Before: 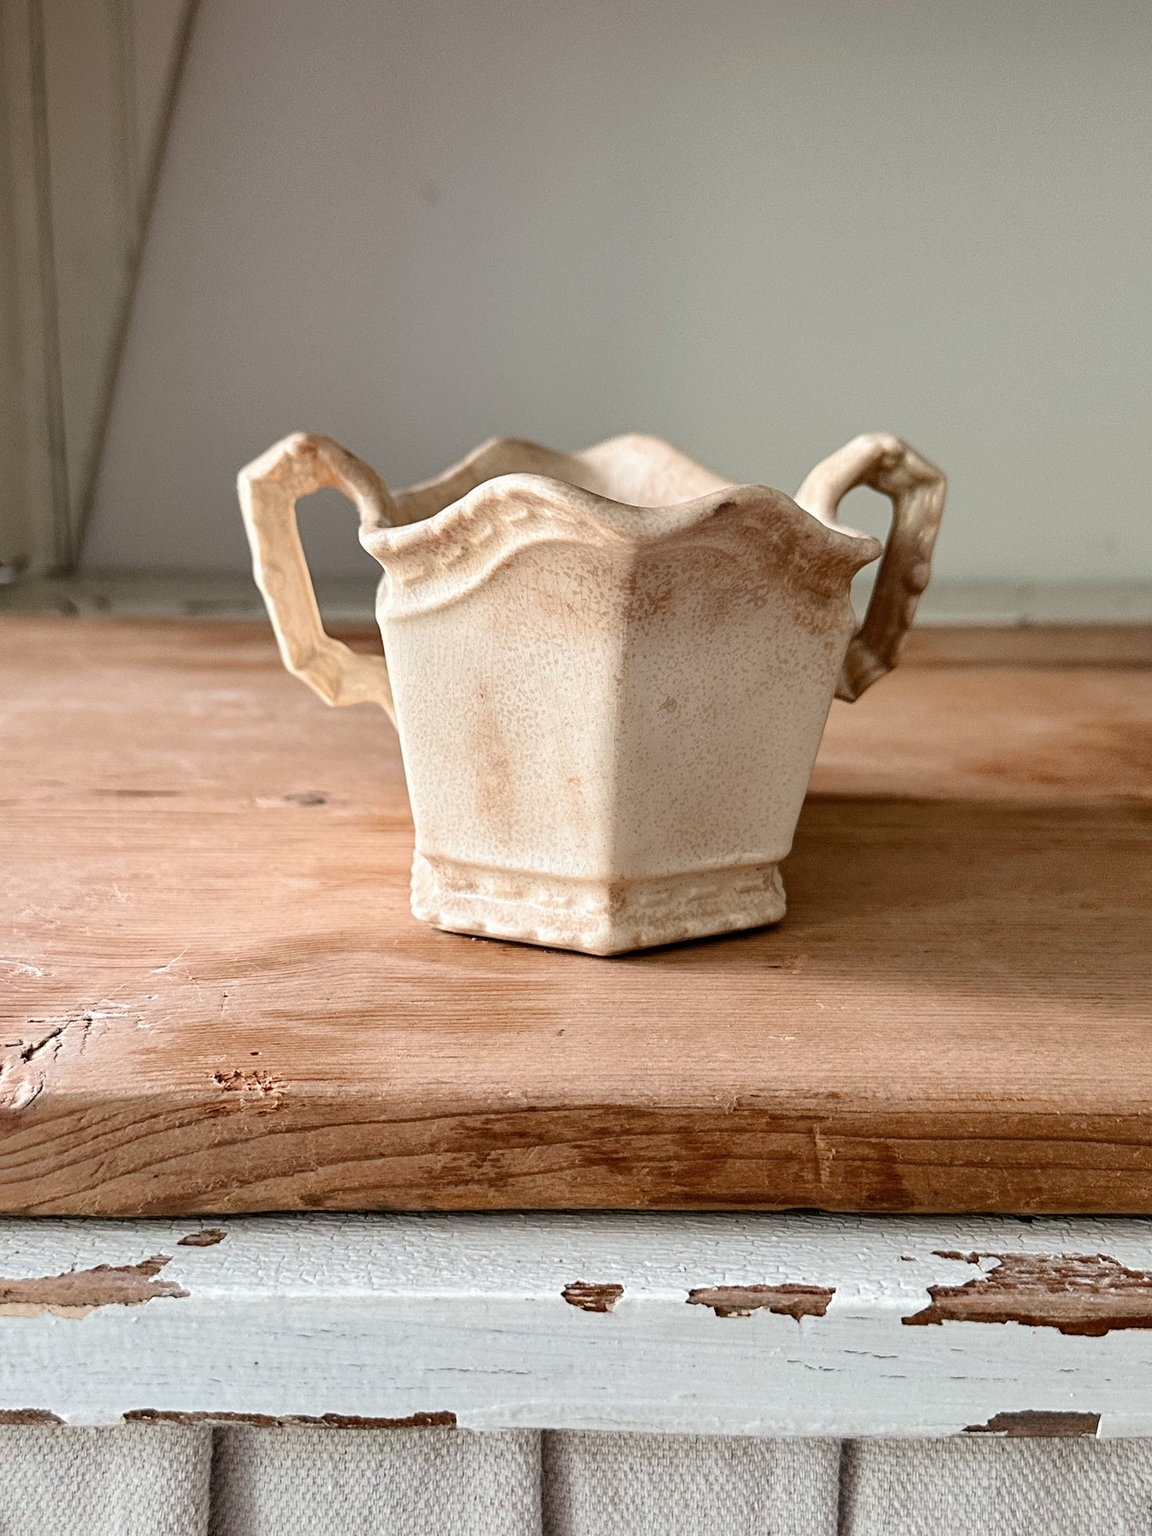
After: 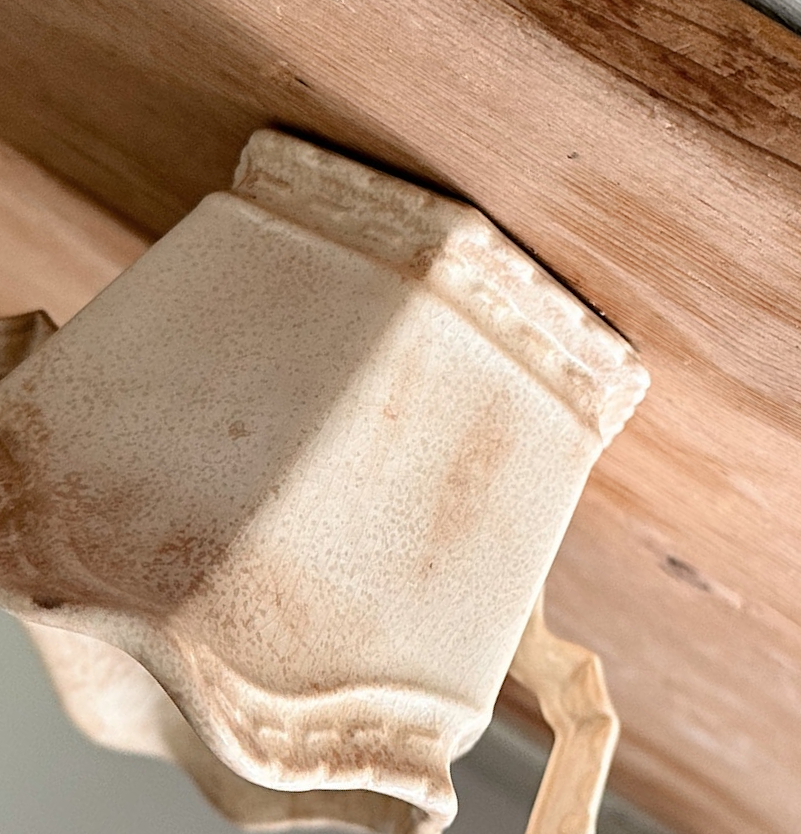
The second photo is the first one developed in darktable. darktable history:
crop and rotate: angle 147.72°, left 9.128%, top 15.57%, right 4.488%, bottom 16.967%
